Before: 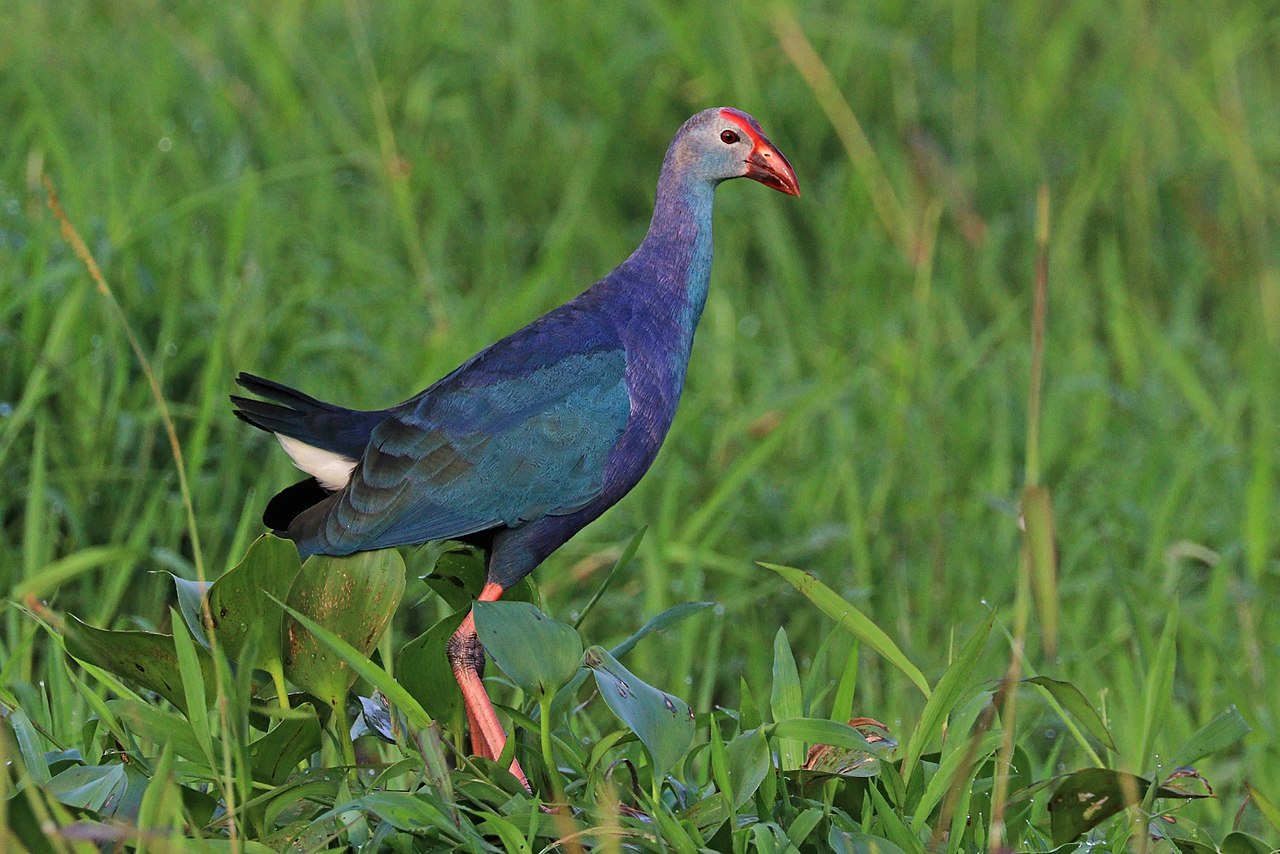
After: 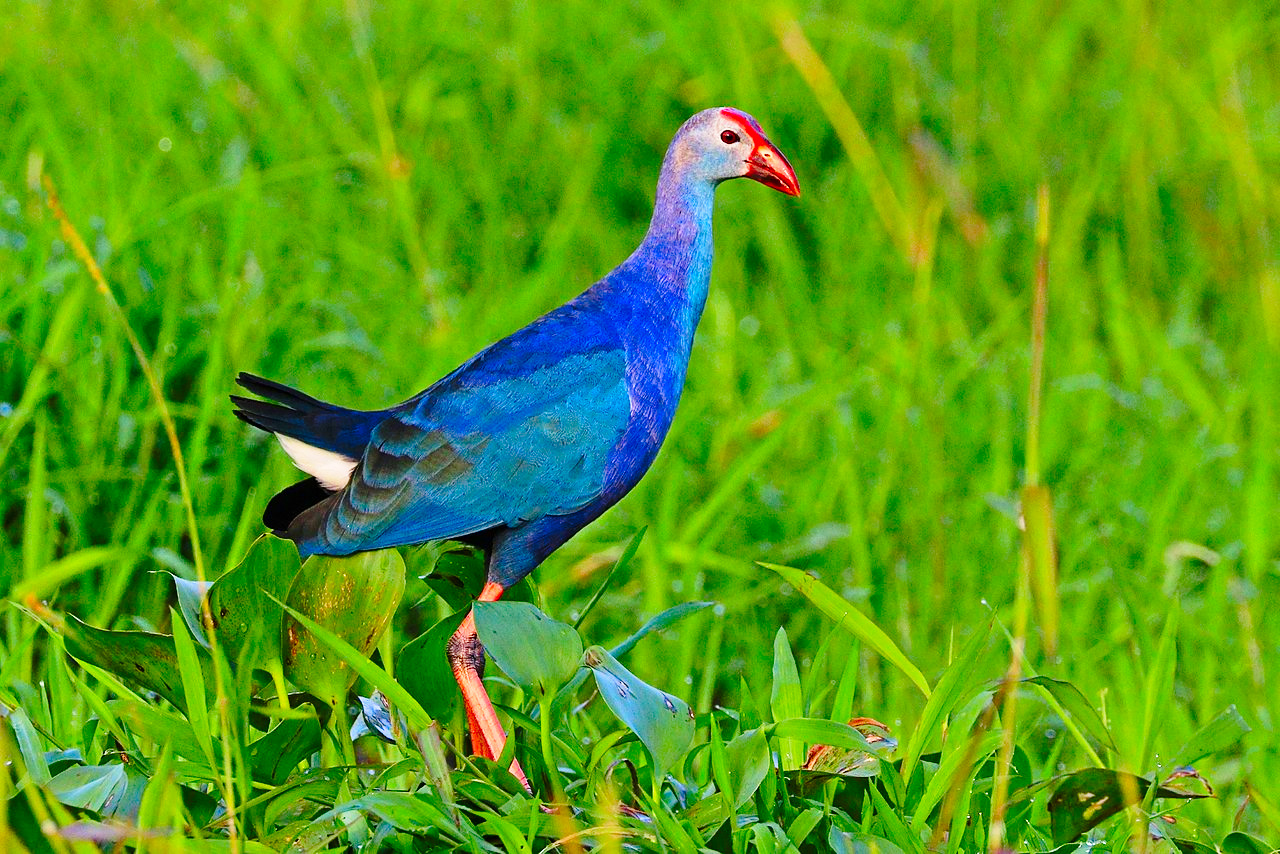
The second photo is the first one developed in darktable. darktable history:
color contrast: green-magenta contrast 1.55, blue-yellow contrast 1.83
base curve: curves: ch0 [(0, 0) (0.028, 0.03) (0.121, 0.232) (0.46, 0.748) (0.859, 0.968) (1, 1)], preserve colors none
tone equalizer: on, module defaults
